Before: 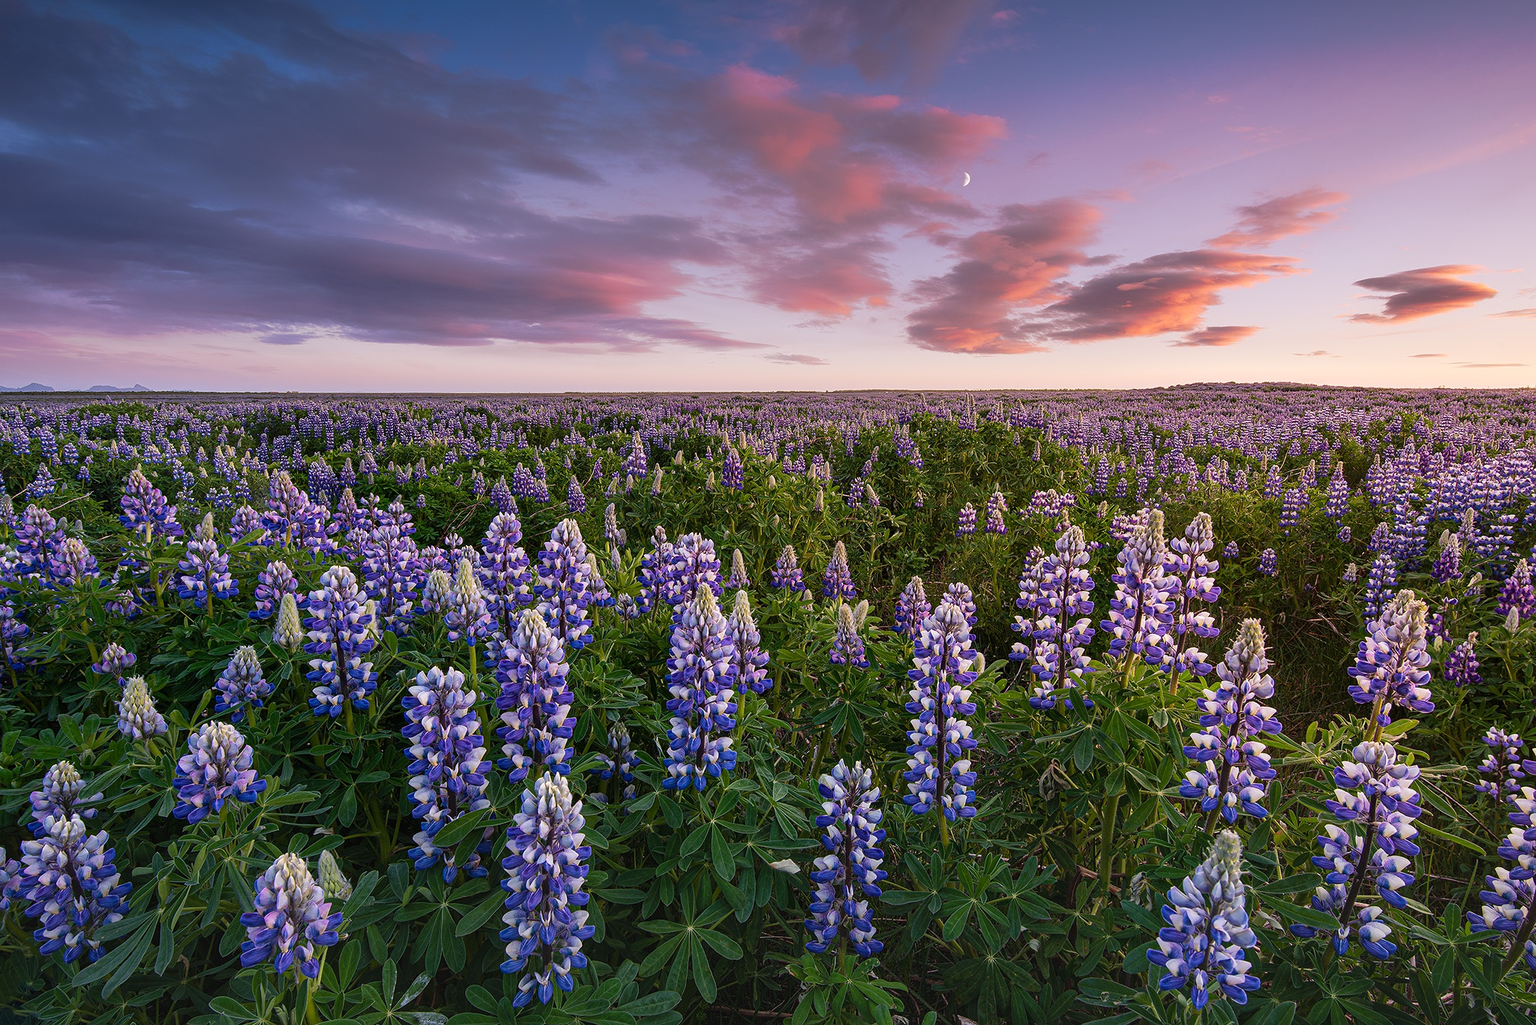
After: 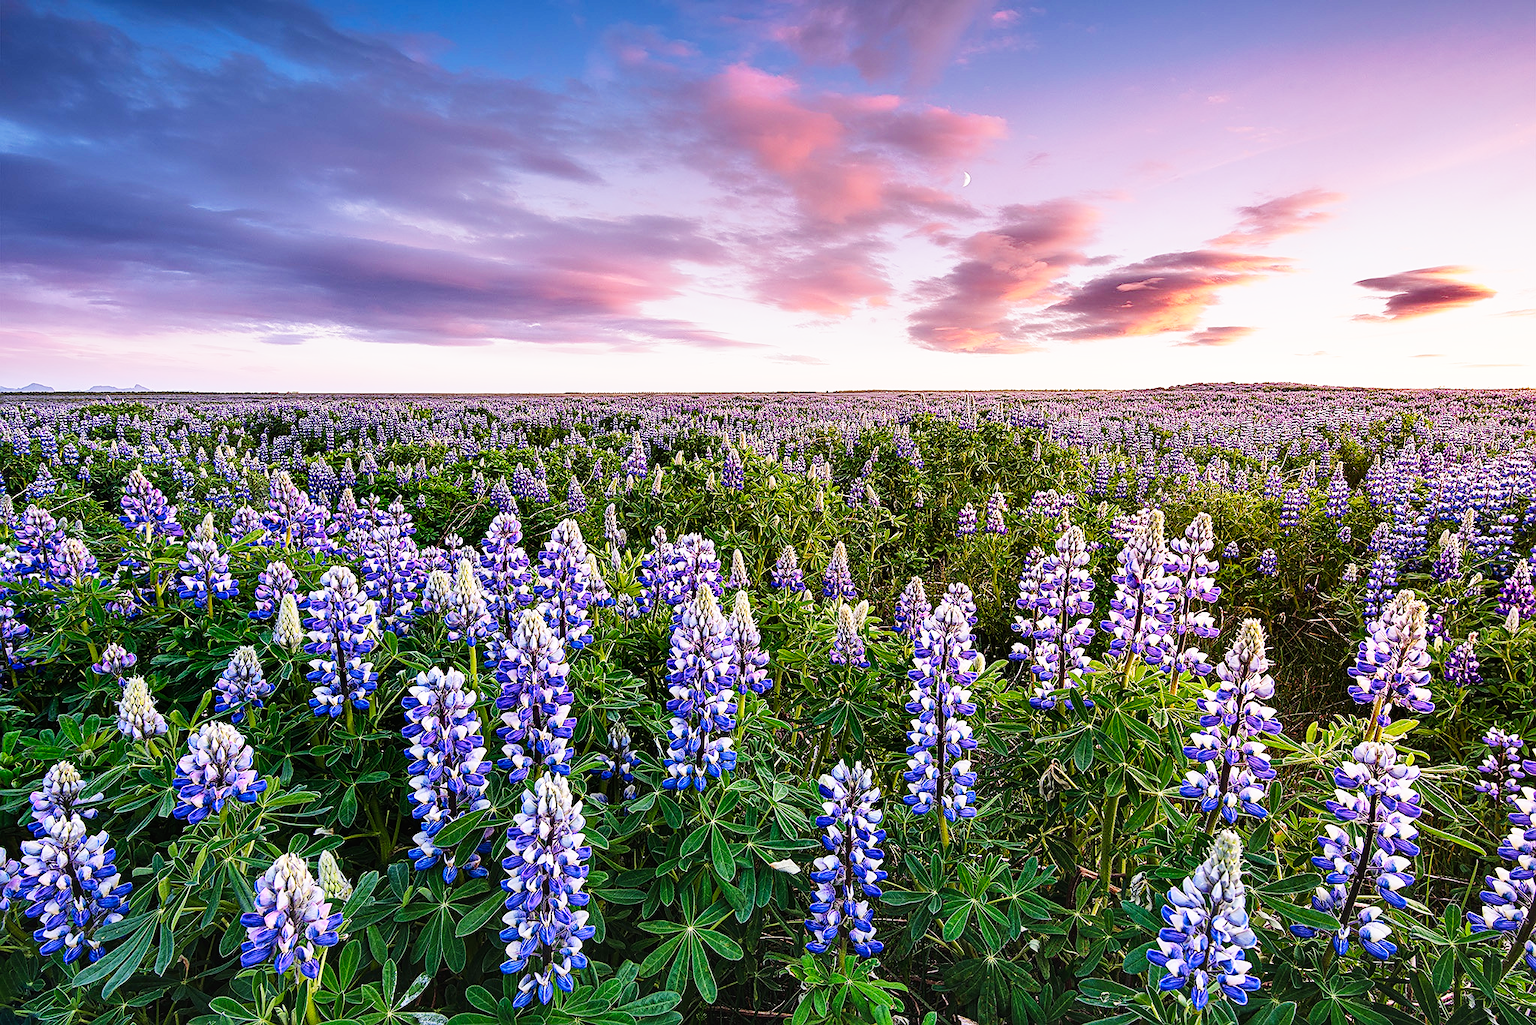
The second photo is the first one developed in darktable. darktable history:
base curve: curves: ch0 [(0, 0) (0.007, 0.004) (0.027, 0.03) (0.046, 0.07) (0.207, 0.54) (0.442, 0.872) (0.673, 0.972) (1, 1)], preserve colors none
sharpen: on, module defaults
shadows and highlights: highlights color adjustment 73.74%, soften with gaussian
